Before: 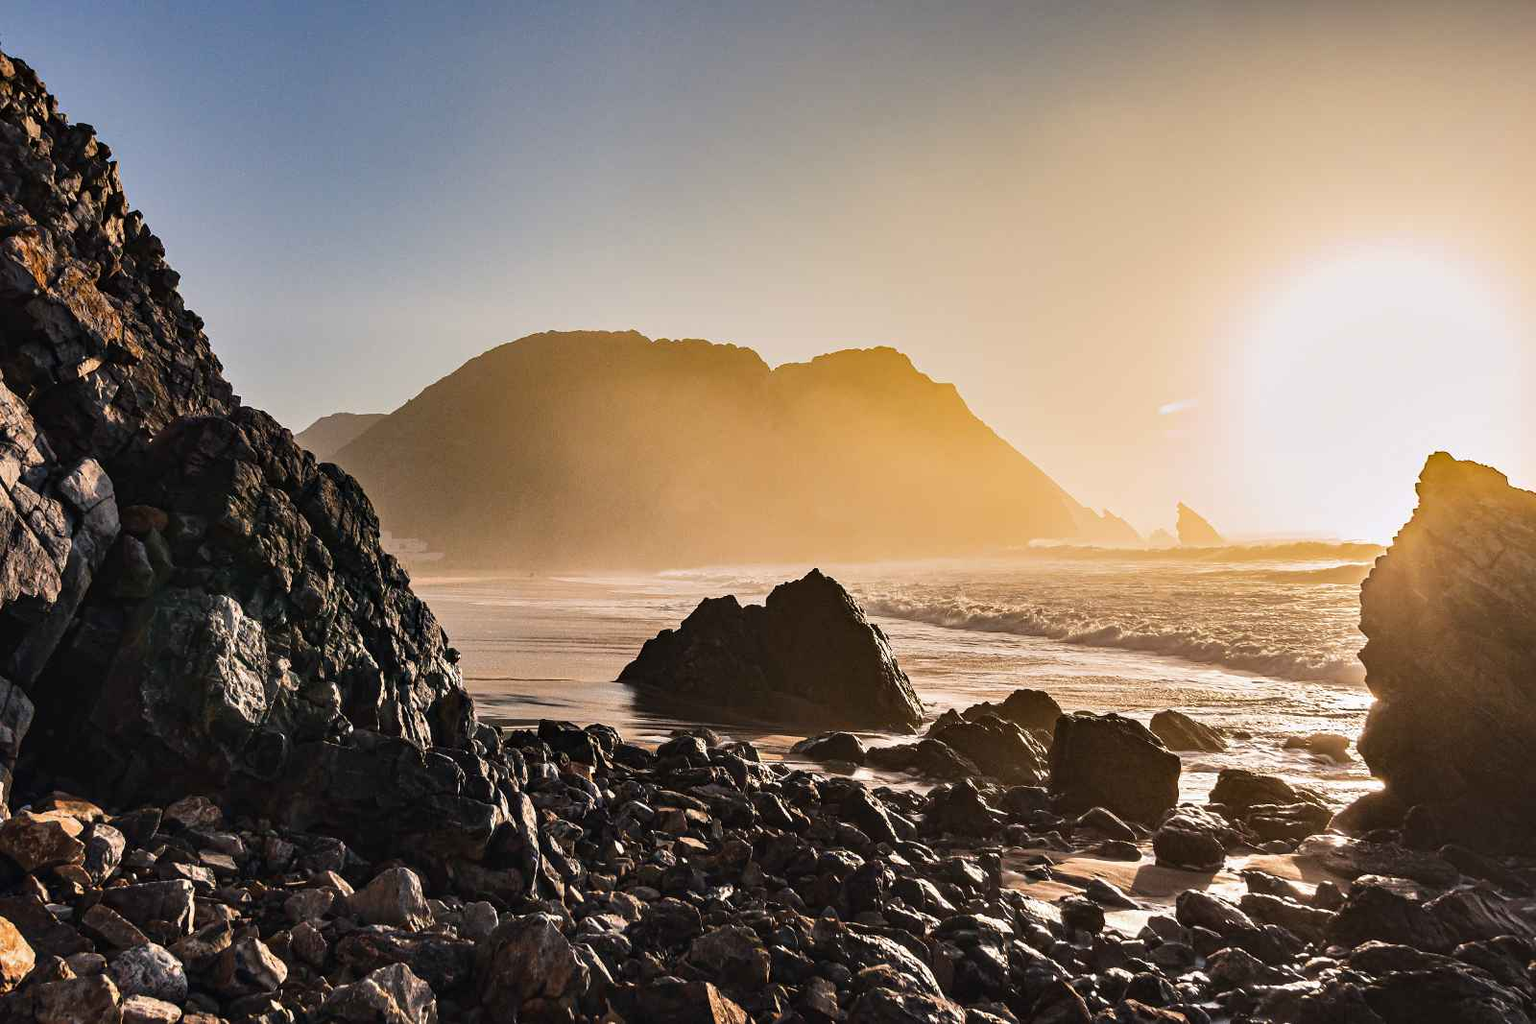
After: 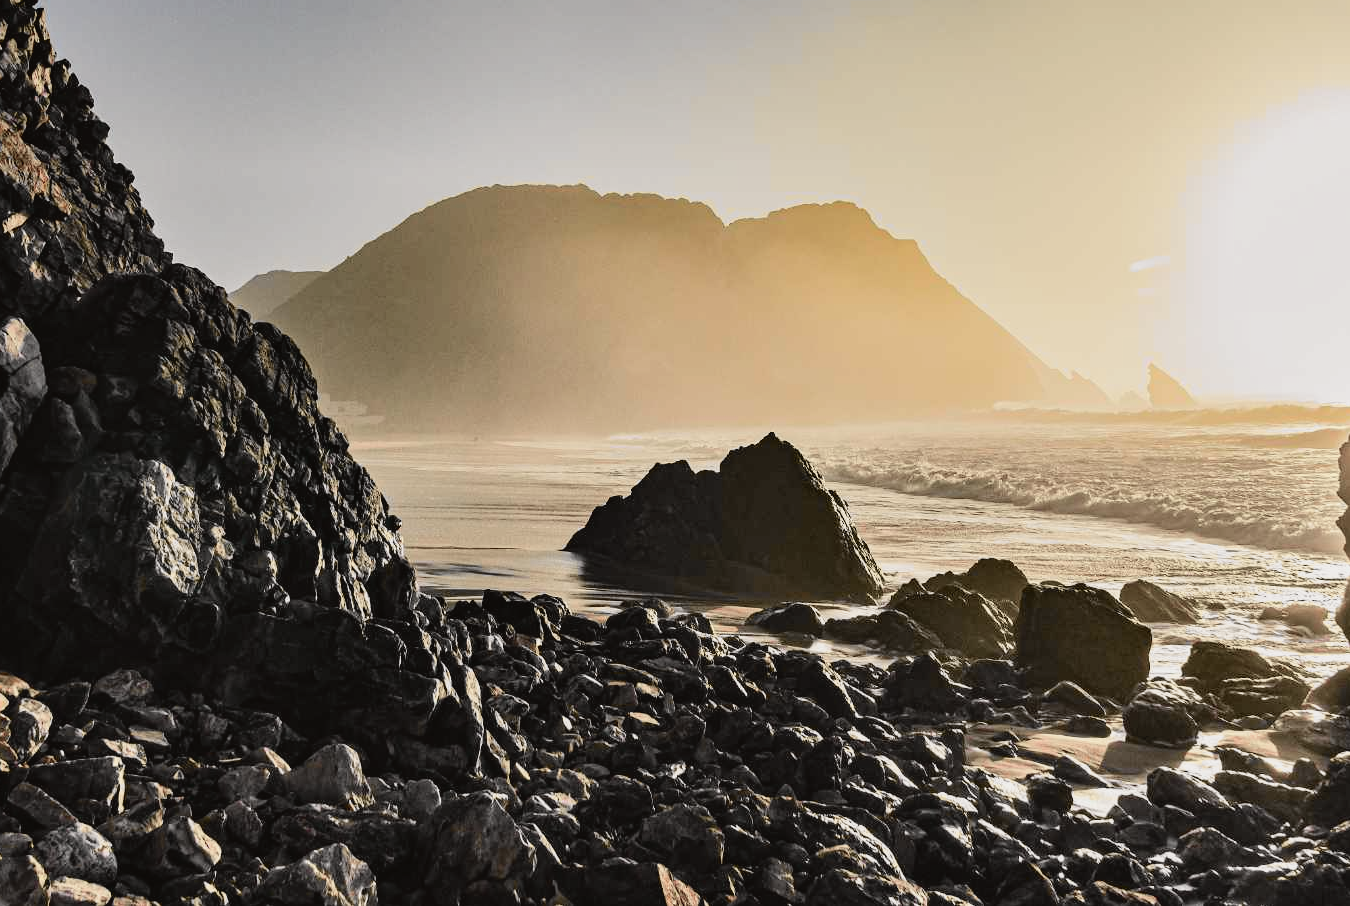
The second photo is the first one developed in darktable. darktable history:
crop and rotate: left 4.926%, top 15.029%, right 10.675%
tone curve: curves: ch0 [(0, 0.019) (0.066, 0.043) (0.189, 0.182) (0.368, 0.407) (0.501, 0.564) (0.677, 0.729) (0.851, 0.861) (0.997, 0.959)]; ch1 [(0, 0) (0.187, 0.121) (0.388, 0.346) (0.437, 0.409) (0.474, 0.472) (0.499, 0.501) (0.514, 0.507) (0.548, 0.557) (0.653, 0.663) (0.812, 0.856) (1, 1)]; ch2 [(0, 0) (0.246, 0.214) (0.421, 0.427) (0.459, 0.484) (0.5, 0.504) (0.518, 0.516) (0.529, 0.548) (0.56, 0.576) (0.607, 0.63) (0.744, 0.734) (0.867, 0.821) (0.993, 0.889)], color space Lab, independent channels, preserve colors none
contrast brightness saturation: contrast -0.044, saturation -0.419
